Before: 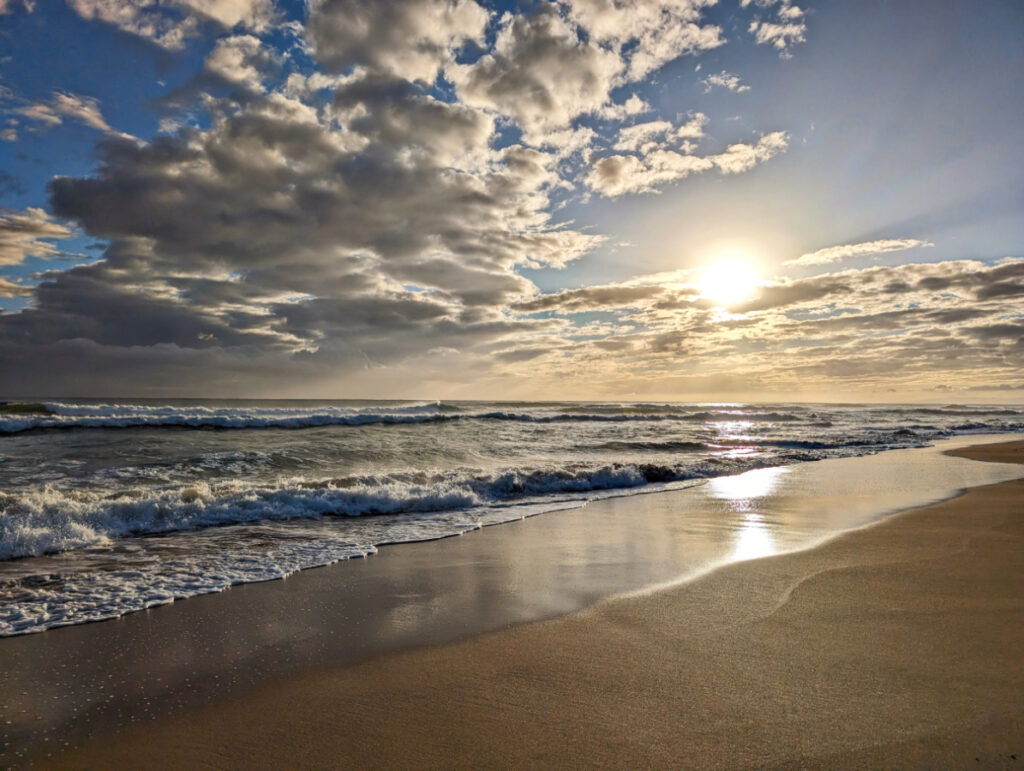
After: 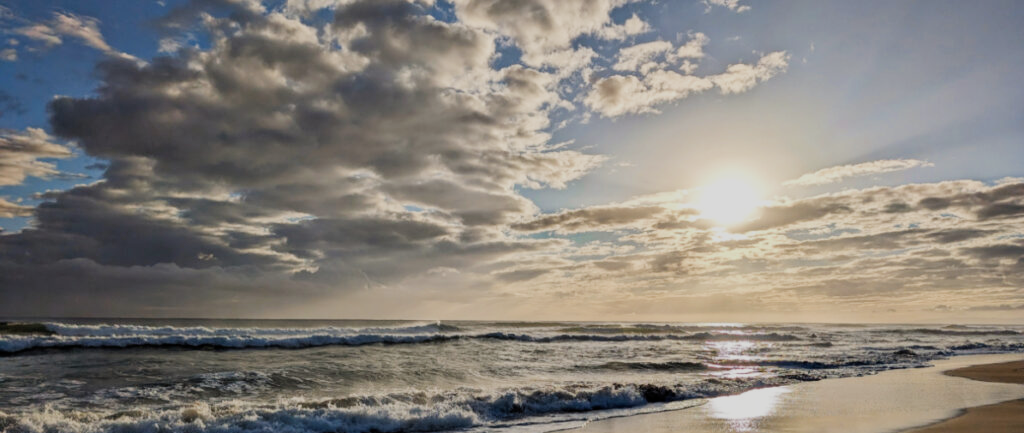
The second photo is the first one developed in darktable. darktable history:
crop and rotate: top 10.461%, bottom 33.332%
contrast brightness saturation: saturation -0.051
filmic rgb: black relative exposure -16 EV, white relative exposure 4.93 EV, threshold 3.04 EV, hardness 6.21, add noise in highlights 0, preserve chrominance max RGB, color science v3 (2019), use custom middle-gray values true, contrast in highlights soft, enable highlight reconstruction true
